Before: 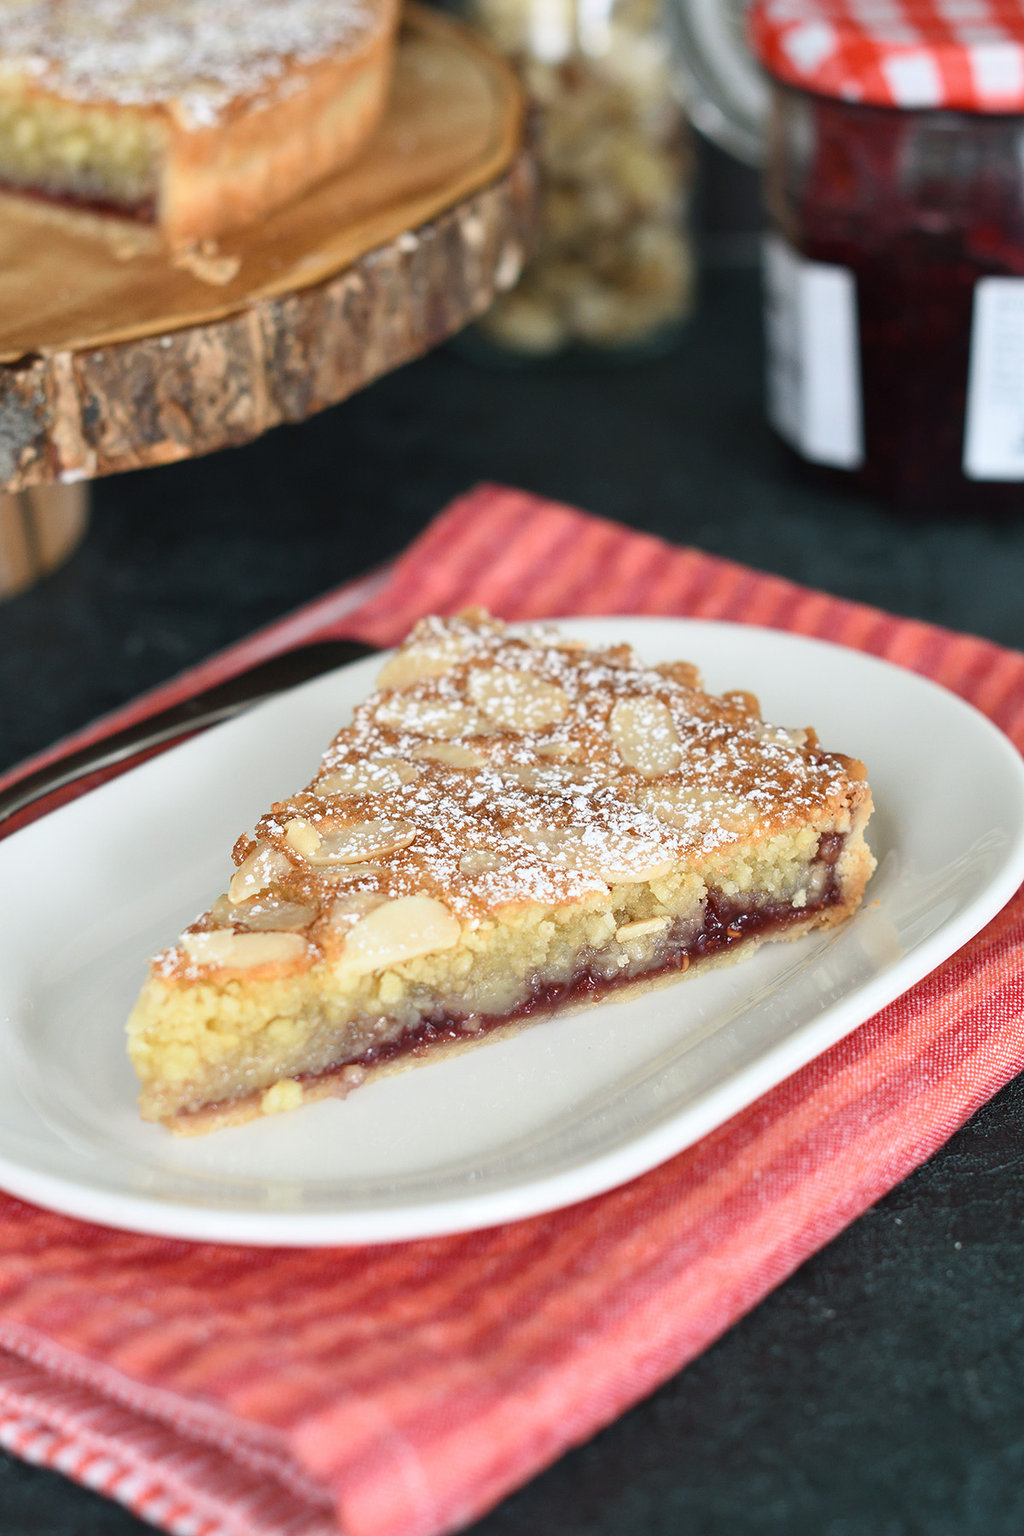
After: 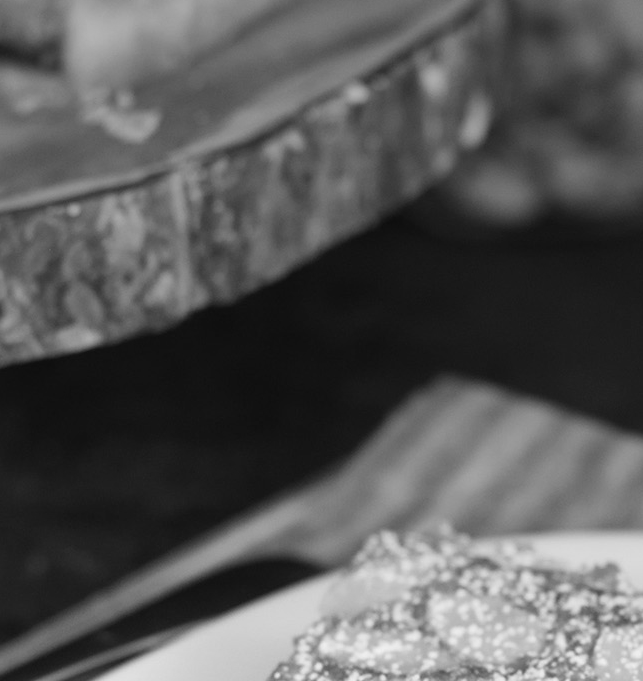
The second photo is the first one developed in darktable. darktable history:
graduated density: rotation 5.63°, offset 76.9
crop: left 10.121%, top 10.631%, right 36.218%, bottom 51.526%
monochrome: on, module defaults
